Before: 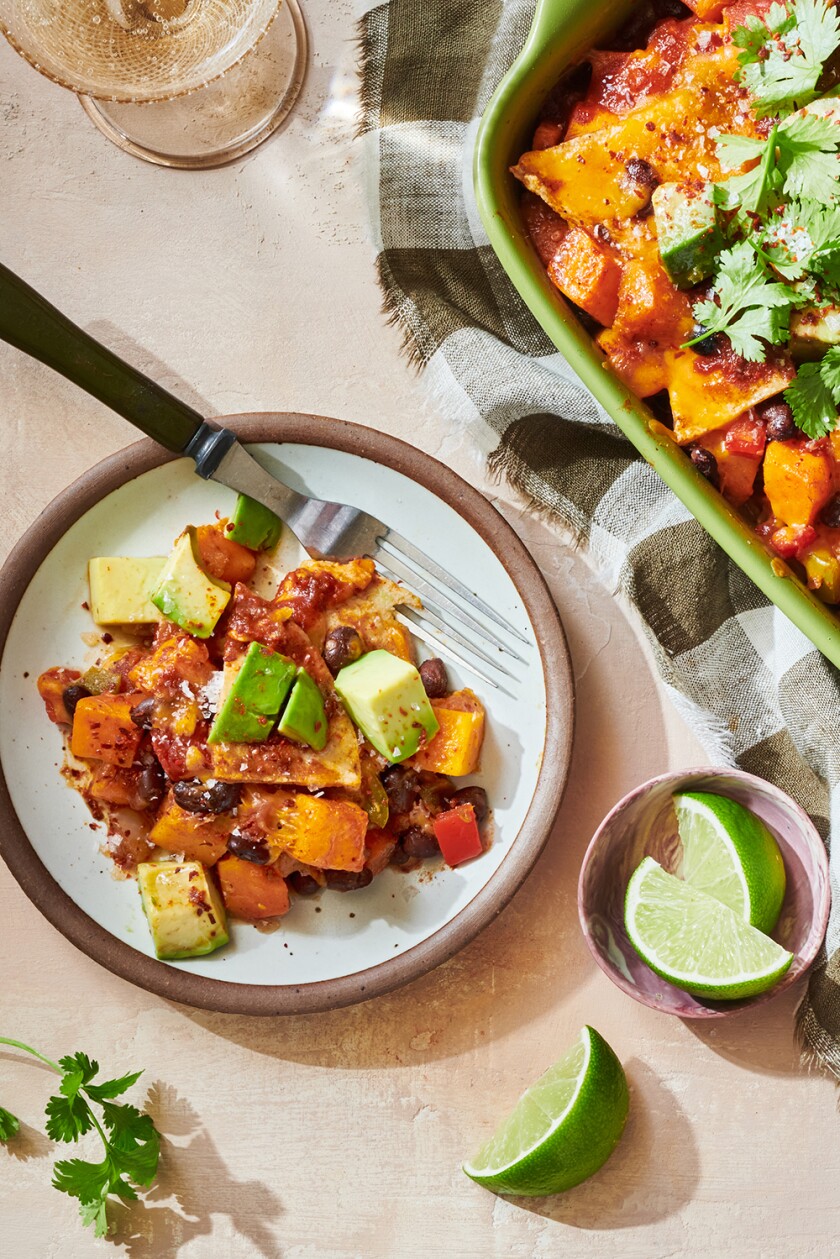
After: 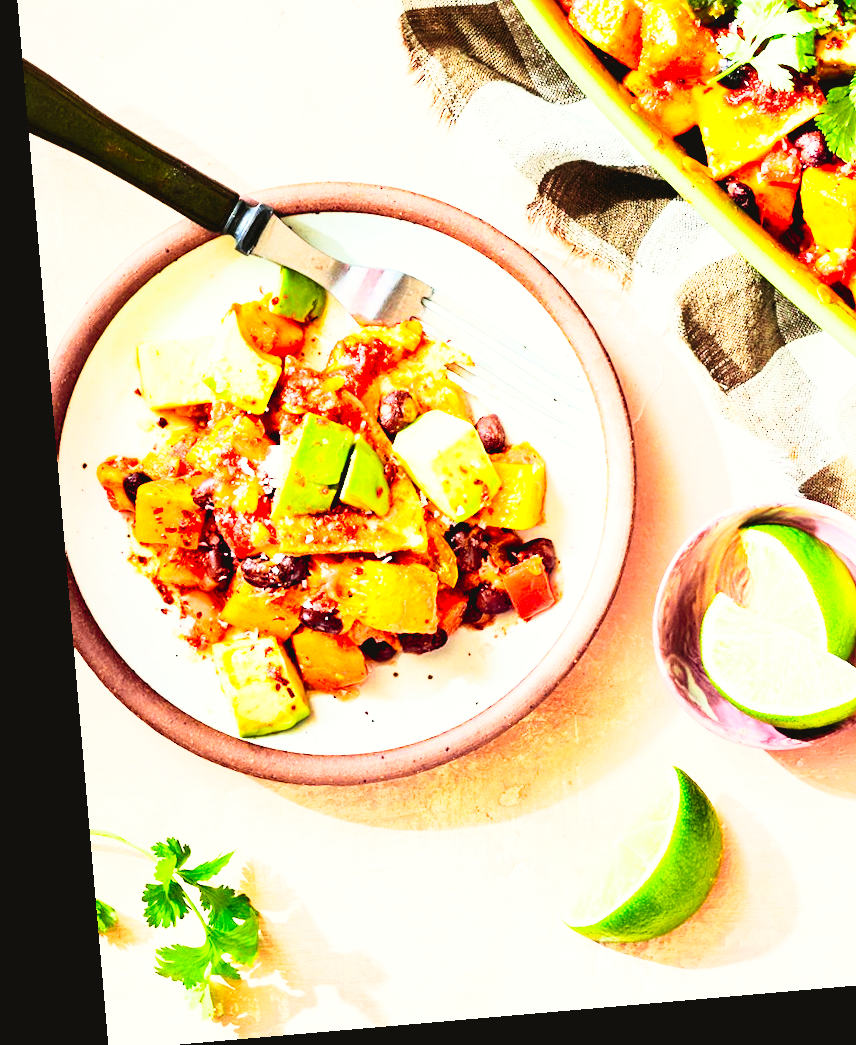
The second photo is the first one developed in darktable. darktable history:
base curve: curves: ch0 [(0, 0.003) (0.001, 0.002) (0.006, 0.004) (0.02, 0.022) (0.048, 0.086) (0.094, 0.234) (0.162, 0.431) (0.258, 0.629) (0.385, 0.8) (0.548, 0.918) (0.751, 0.988) (1, 1)], preserve colors none
rgb levels: levels [[0.01, 0.419, 0.839], [0, 0.5, 1], [0, 0.5, 1]]
contrast brightness saturation: contrast 0.24, brightness 0.26, saturation 0.39
rotate and perspective: rotation -4.98°, automatic cropping off
crop: top 20.916%, right 9.437%, bottom 0.316%
tone curve: curves: ch0 [(0, 0.021) (0.059, 0.053) (0.212, 0.18) (0.337, 0.304) (0.495, 0.505) (0.725, 0.731) (0.89, 0.919) (1, 1)]; ch1 [(0, 0) (0.094, 0.081) (0.285, 0.299) (0.413, 0.43) (0.479, 0.475) (0.54, 0.55) (0.615, 0.65) (0.683, 0.688) (1, 1)]; ch2 [(0, 0) (0.257, 0.217) (0.434, 0.434) (0.498, 0.507) (0.599, 0.578) (1, 1)], color space Lab, independent channels, preserve colors none
